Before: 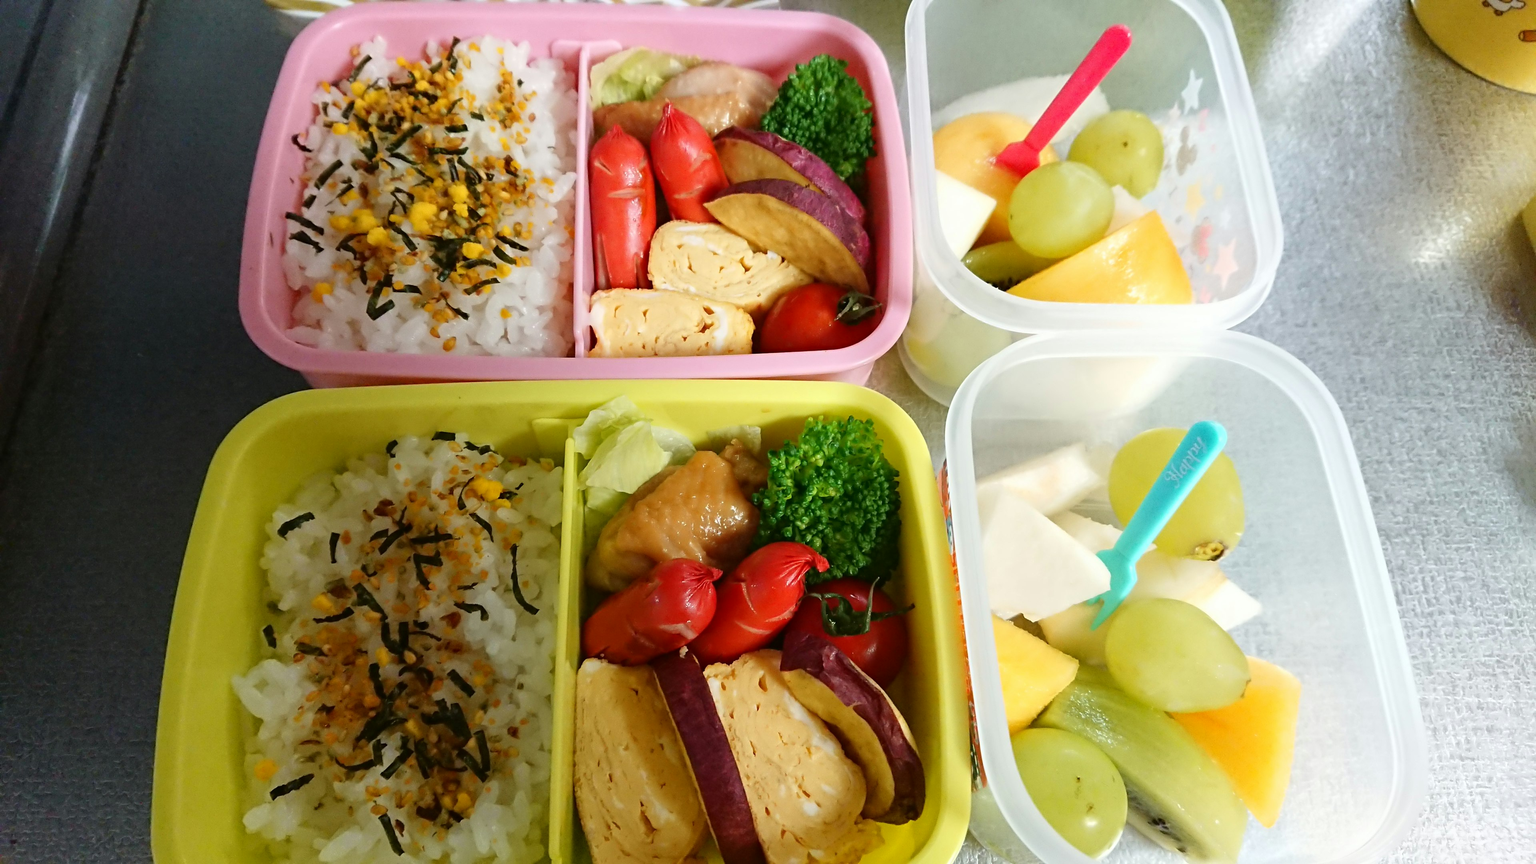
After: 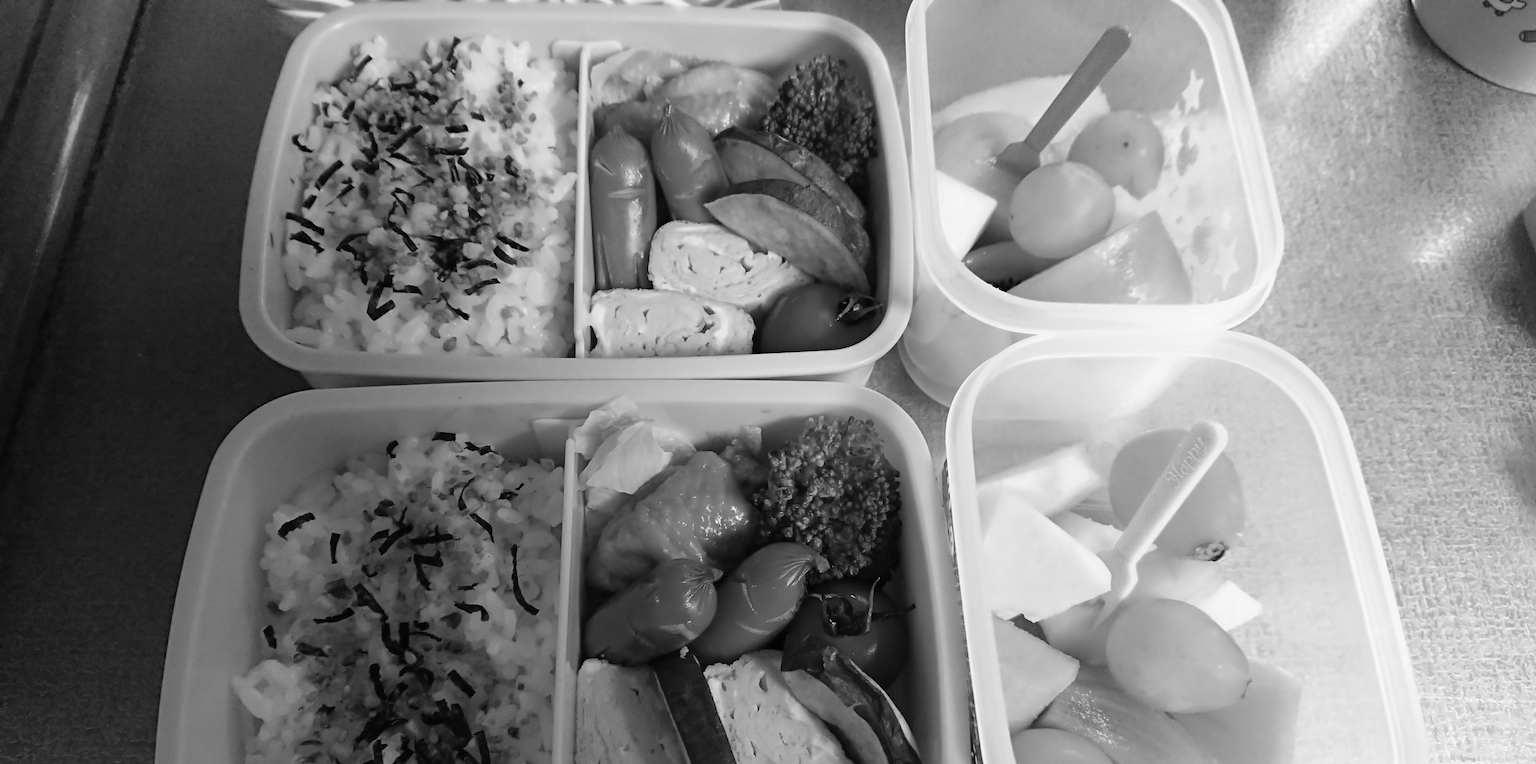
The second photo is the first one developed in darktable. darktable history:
color calibration: output gray [0.253, 0.26, 0.487, 0], illuminant as shot in camera, x 0.359, y 0.362, temperature 4559.81 K
crop and rotate: top 0%, bottom 11.5%
